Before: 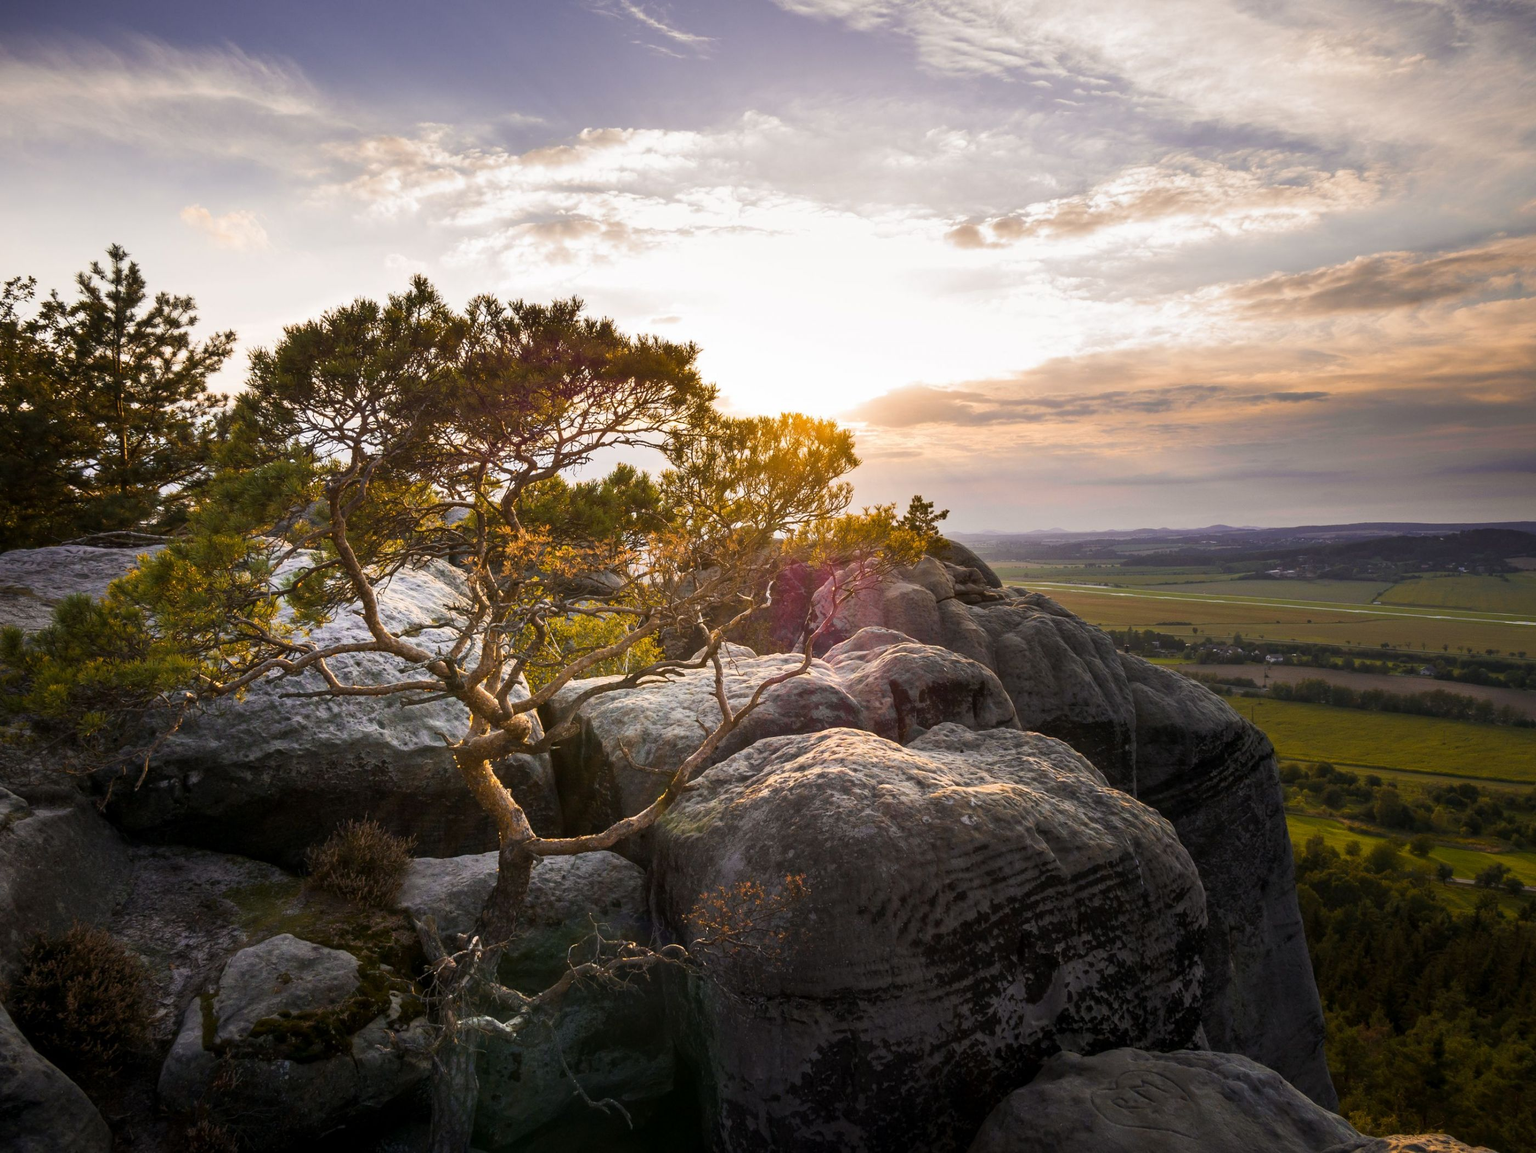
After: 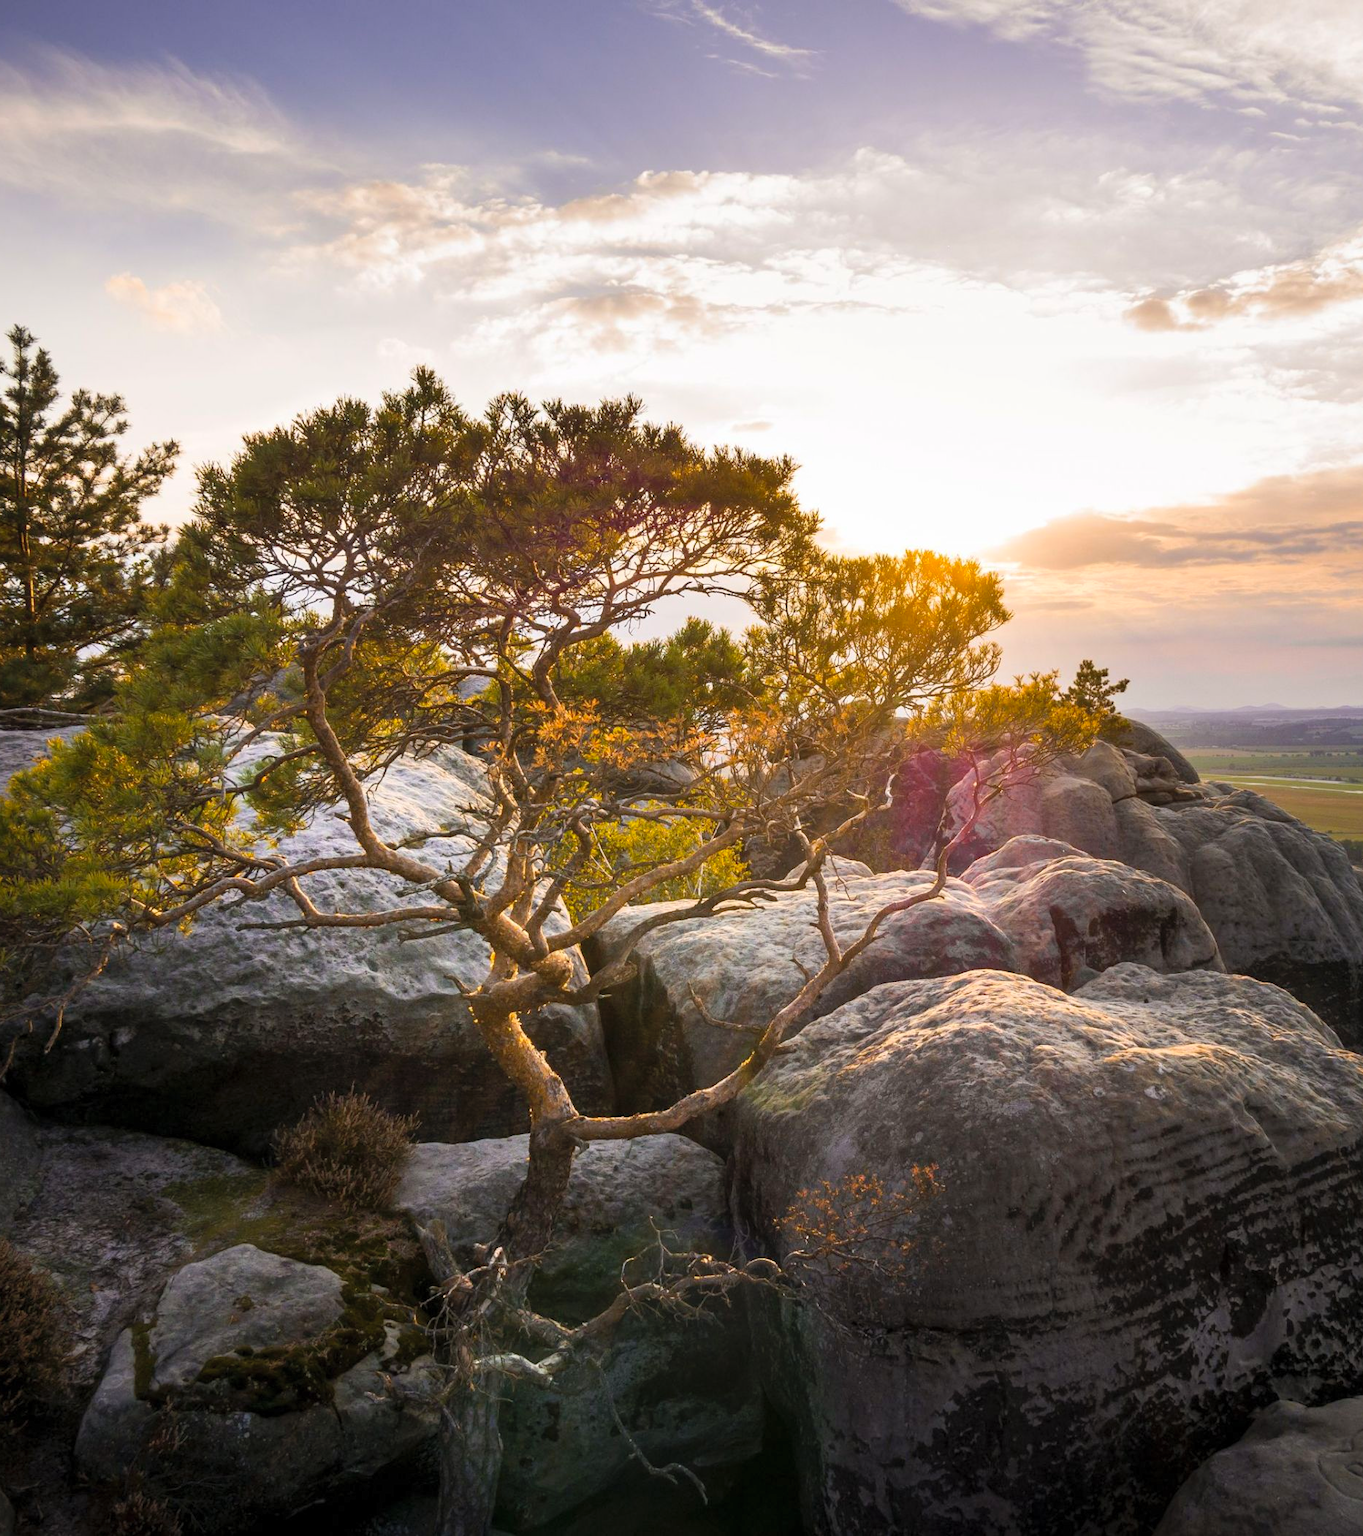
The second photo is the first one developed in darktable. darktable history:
crop and rotate: left 6.617%, right 26.717%
contrast brightness saturation: brightness 0.09, saturation 0.19
